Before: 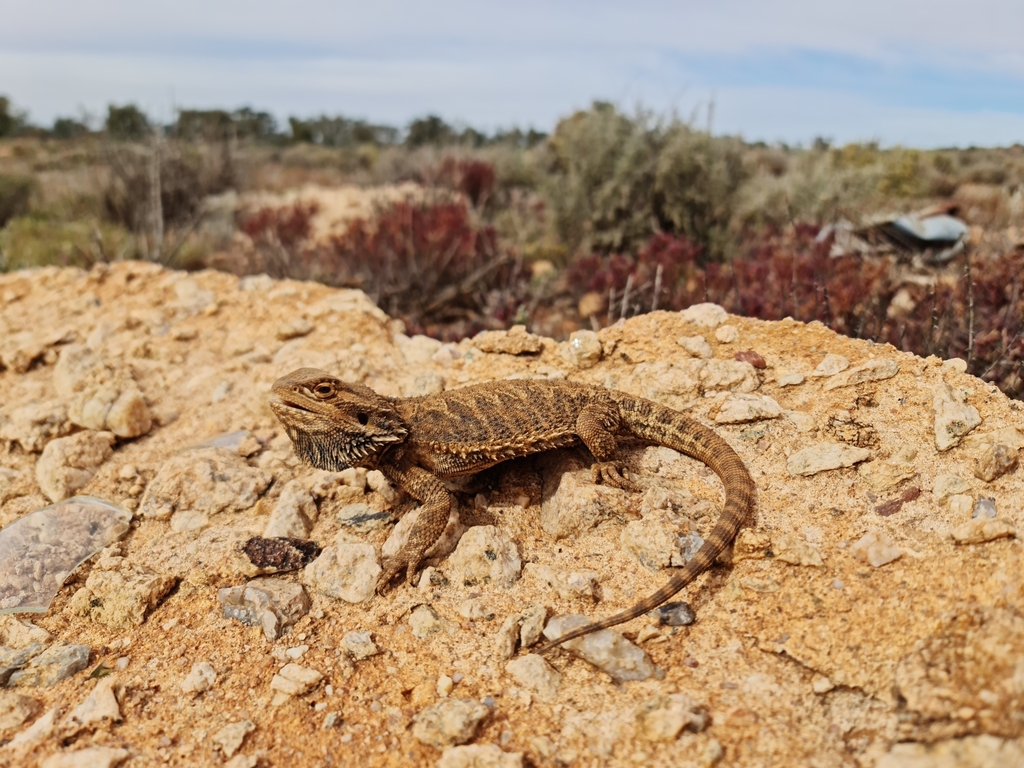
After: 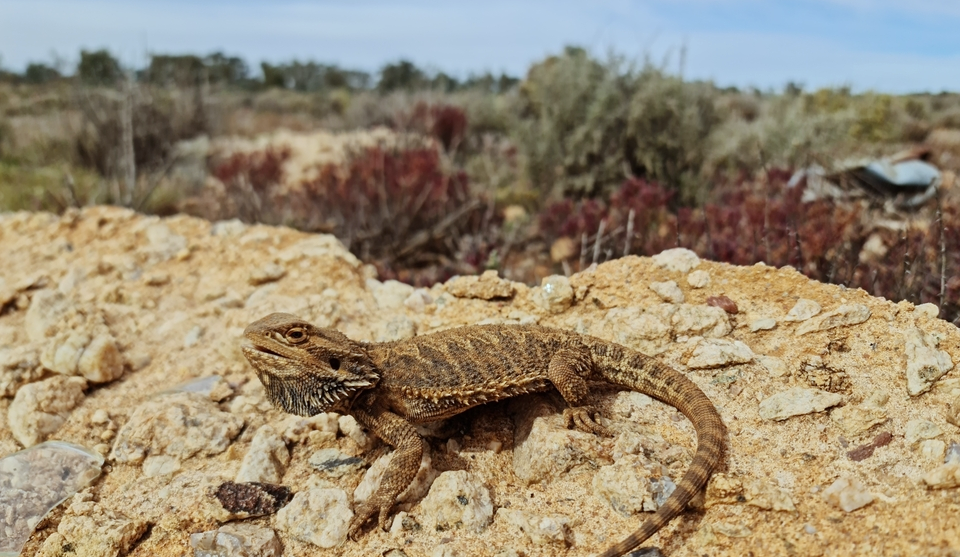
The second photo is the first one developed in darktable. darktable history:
local contrast: mode bilateral grid, contrast 10, coarseness 25, detail 110%, midtone range 0.2
white balance: red 0.925, blue 1.046
crop: left 2.737%, top 7.287%, right 3.421%, bottom 20.179%
